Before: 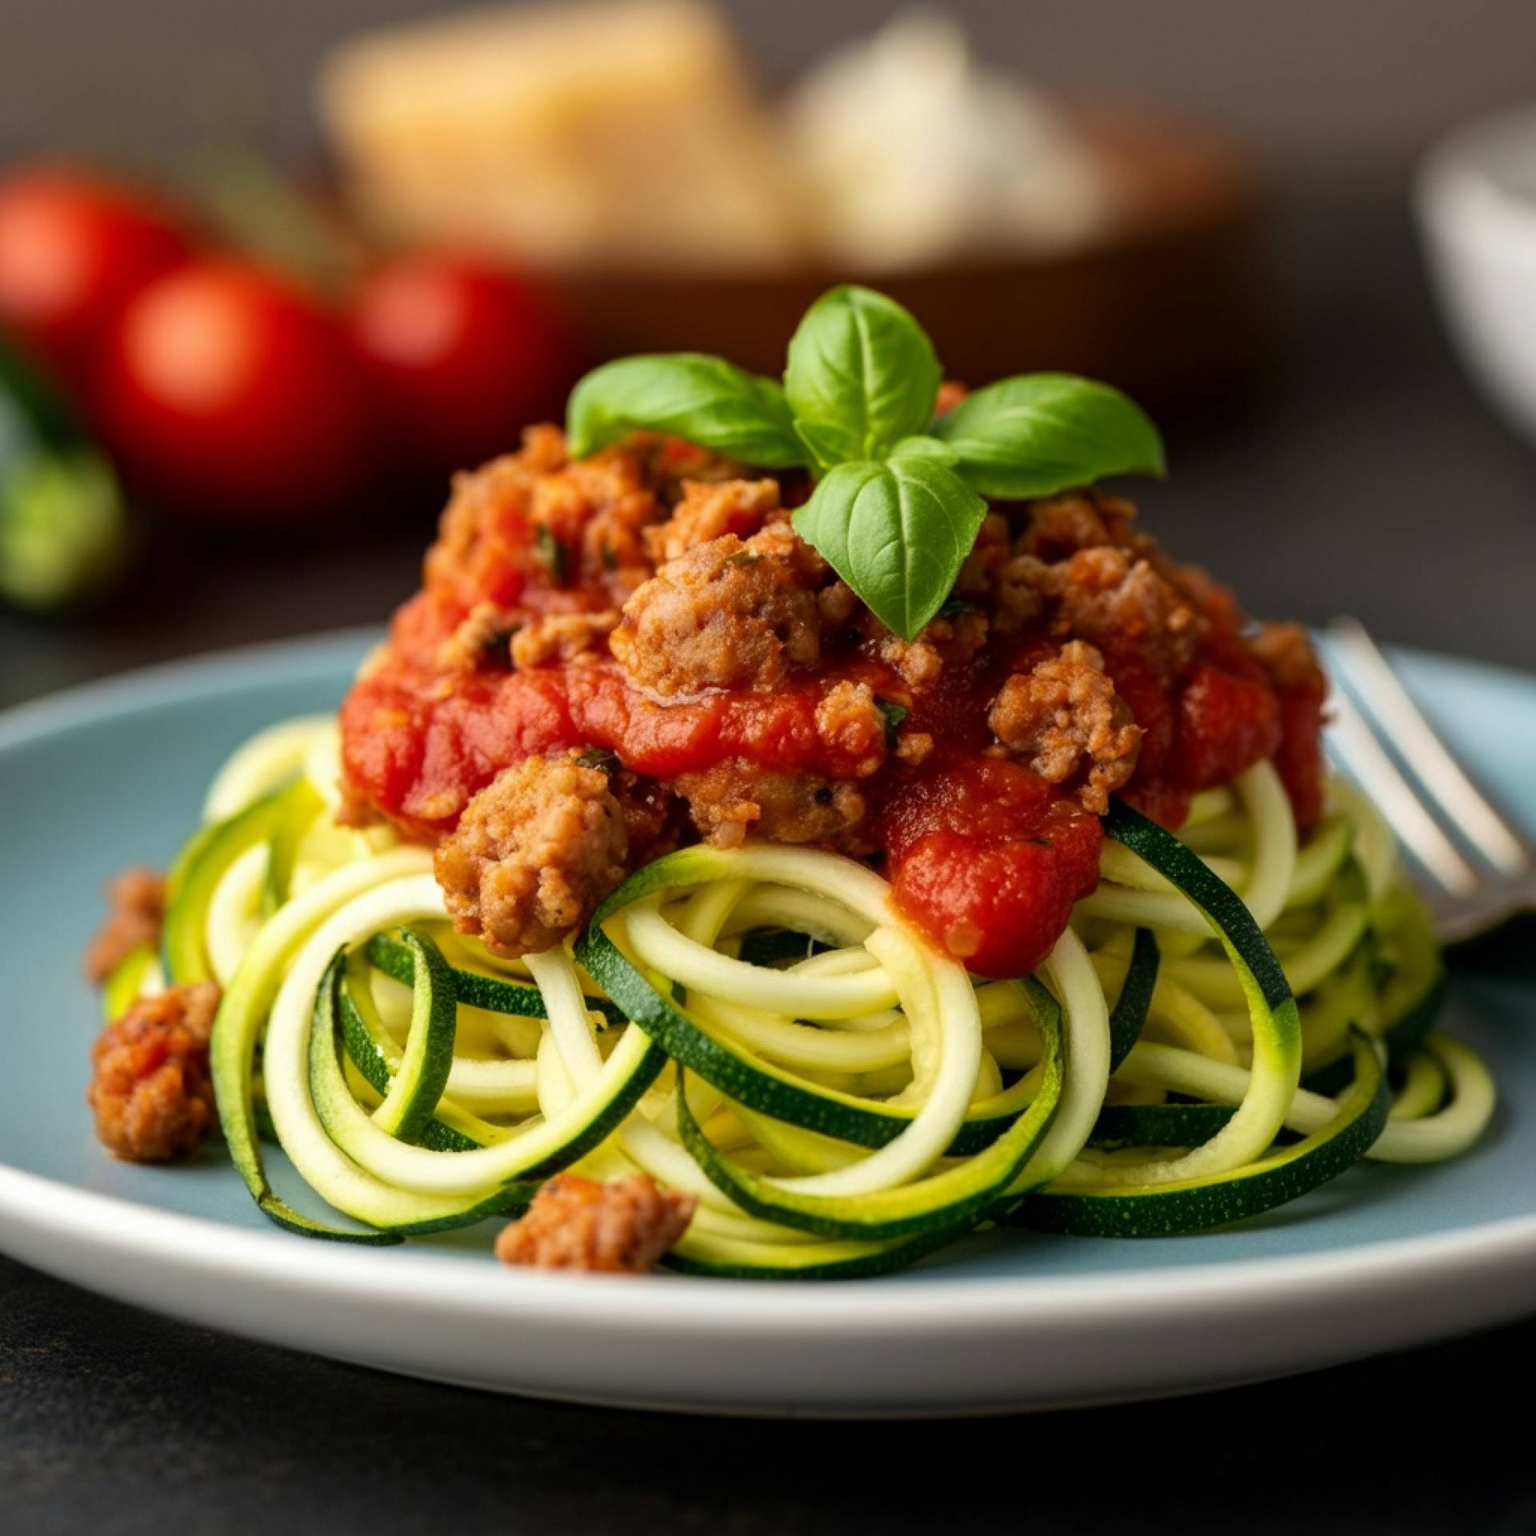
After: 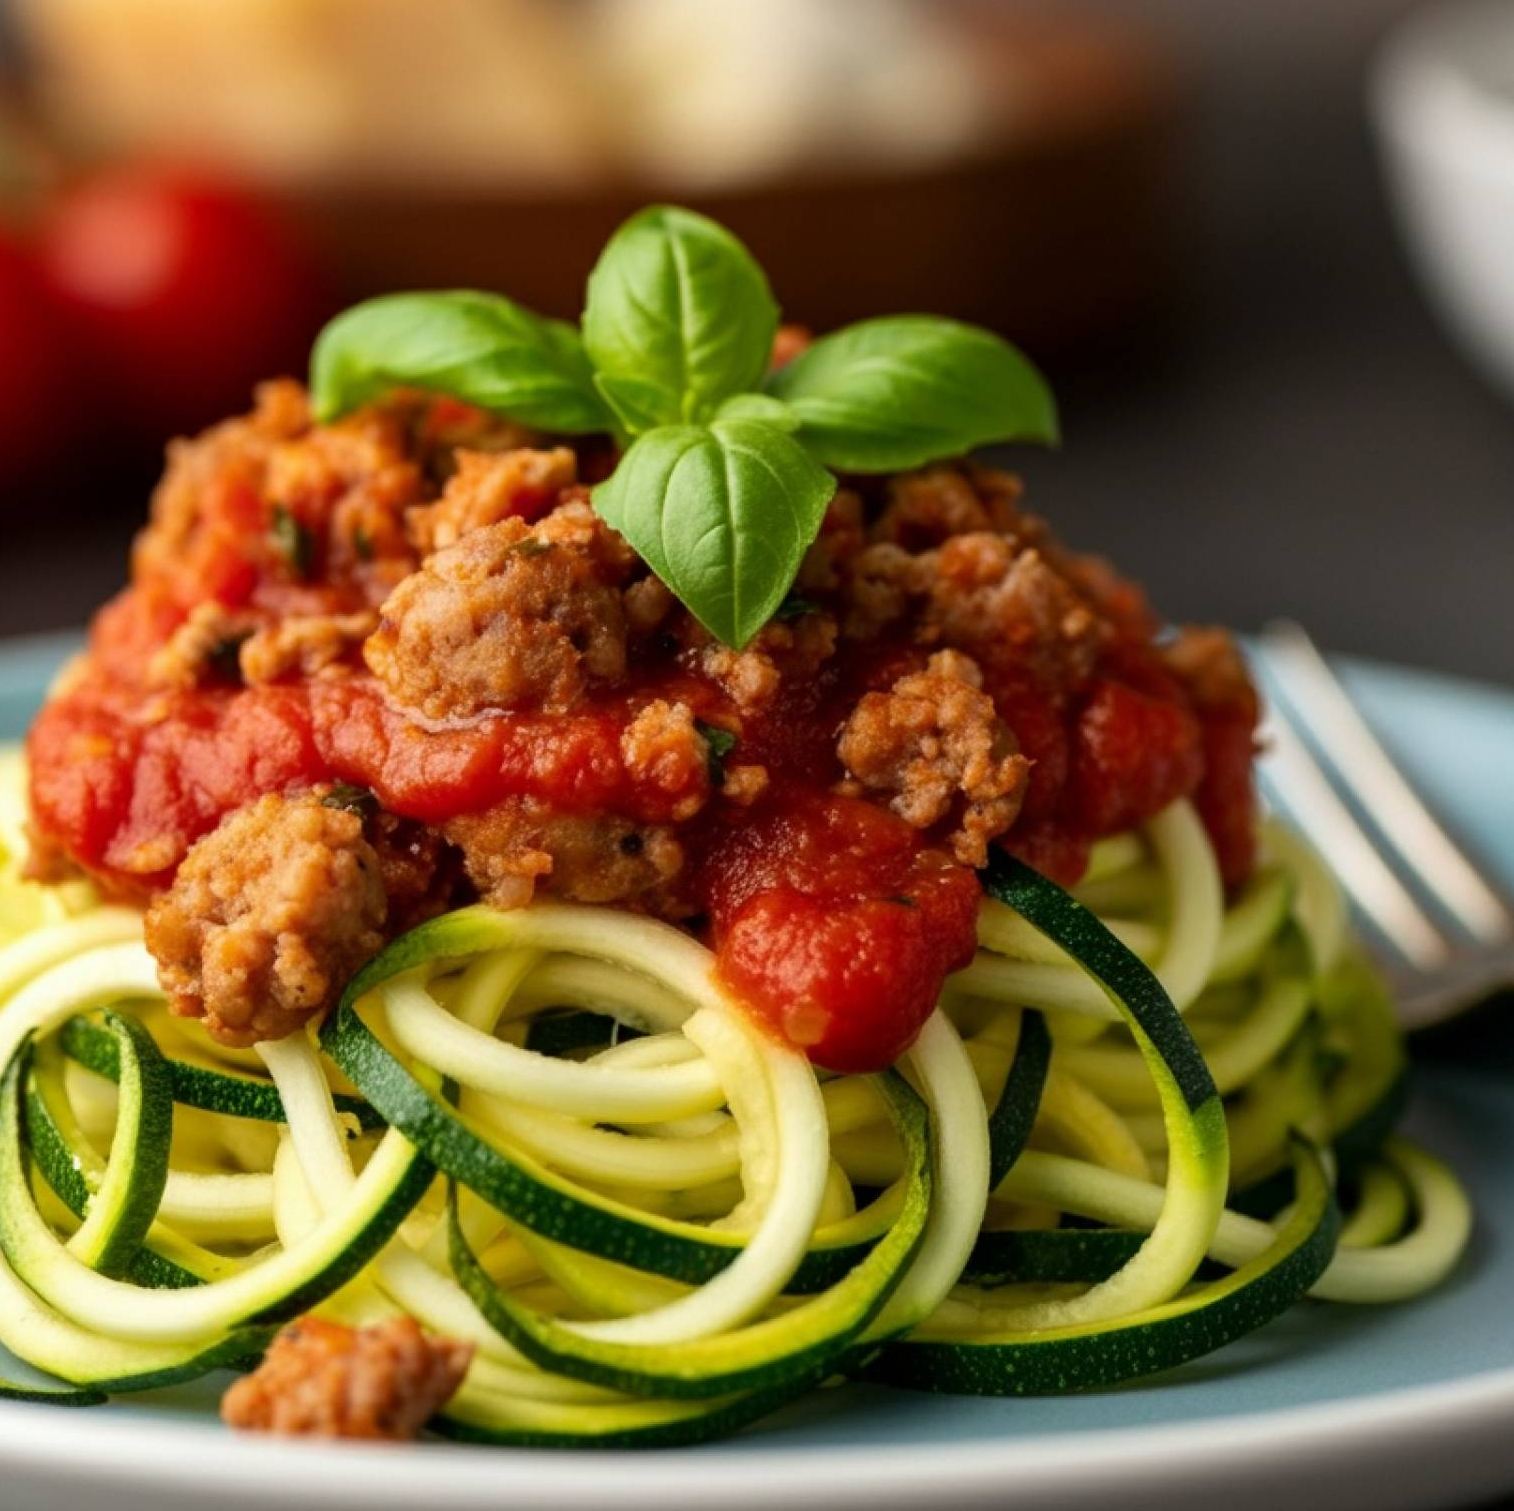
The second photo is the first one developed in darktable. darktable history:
crop and rotate: left 20.74%, top 7.912%, right 0.375%, bottom 13.378%
white balance: emerald 1
